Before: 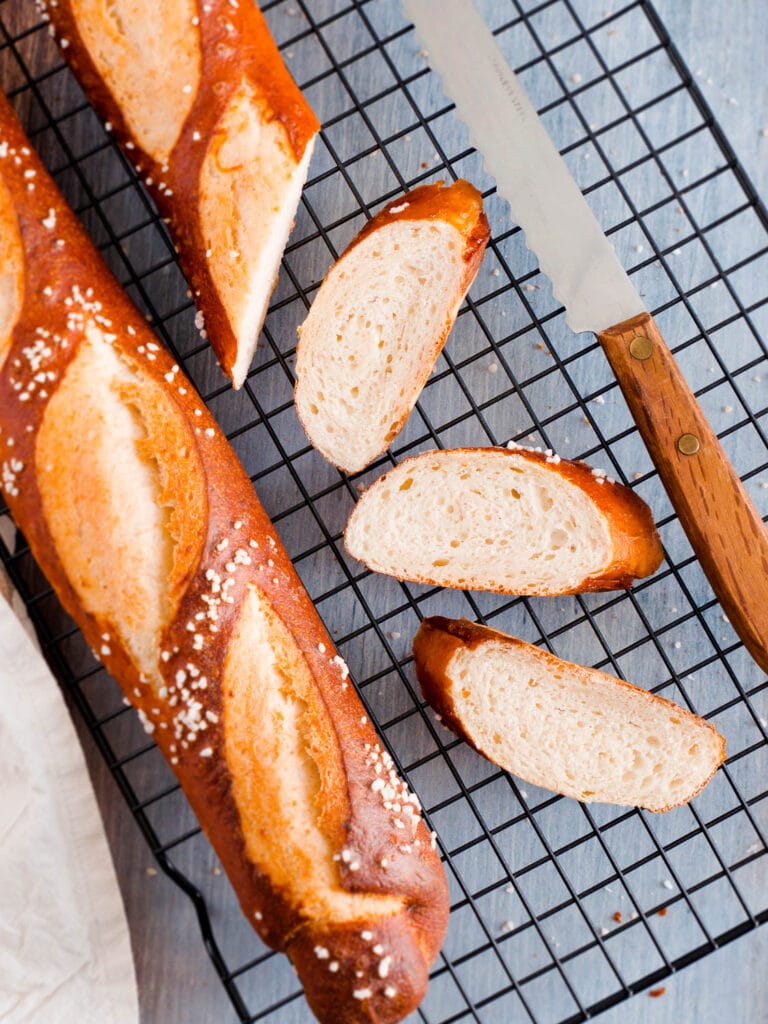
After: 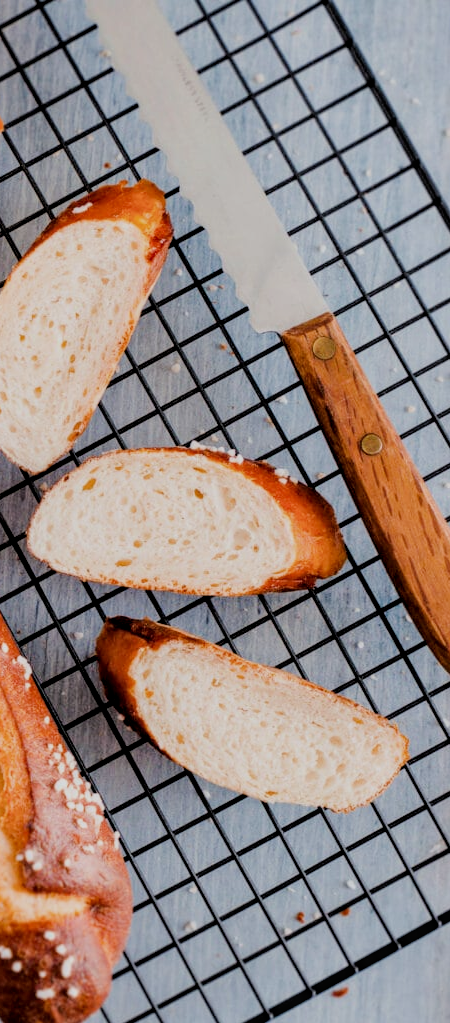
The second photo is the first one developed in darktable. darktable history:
local contrast: on, module defaults
crop: left 41.402%
filmic rgb: black relative exposure -4.38 EV, white relative exposure 4.56 EV, hardness 2.37, contrast 1.05
